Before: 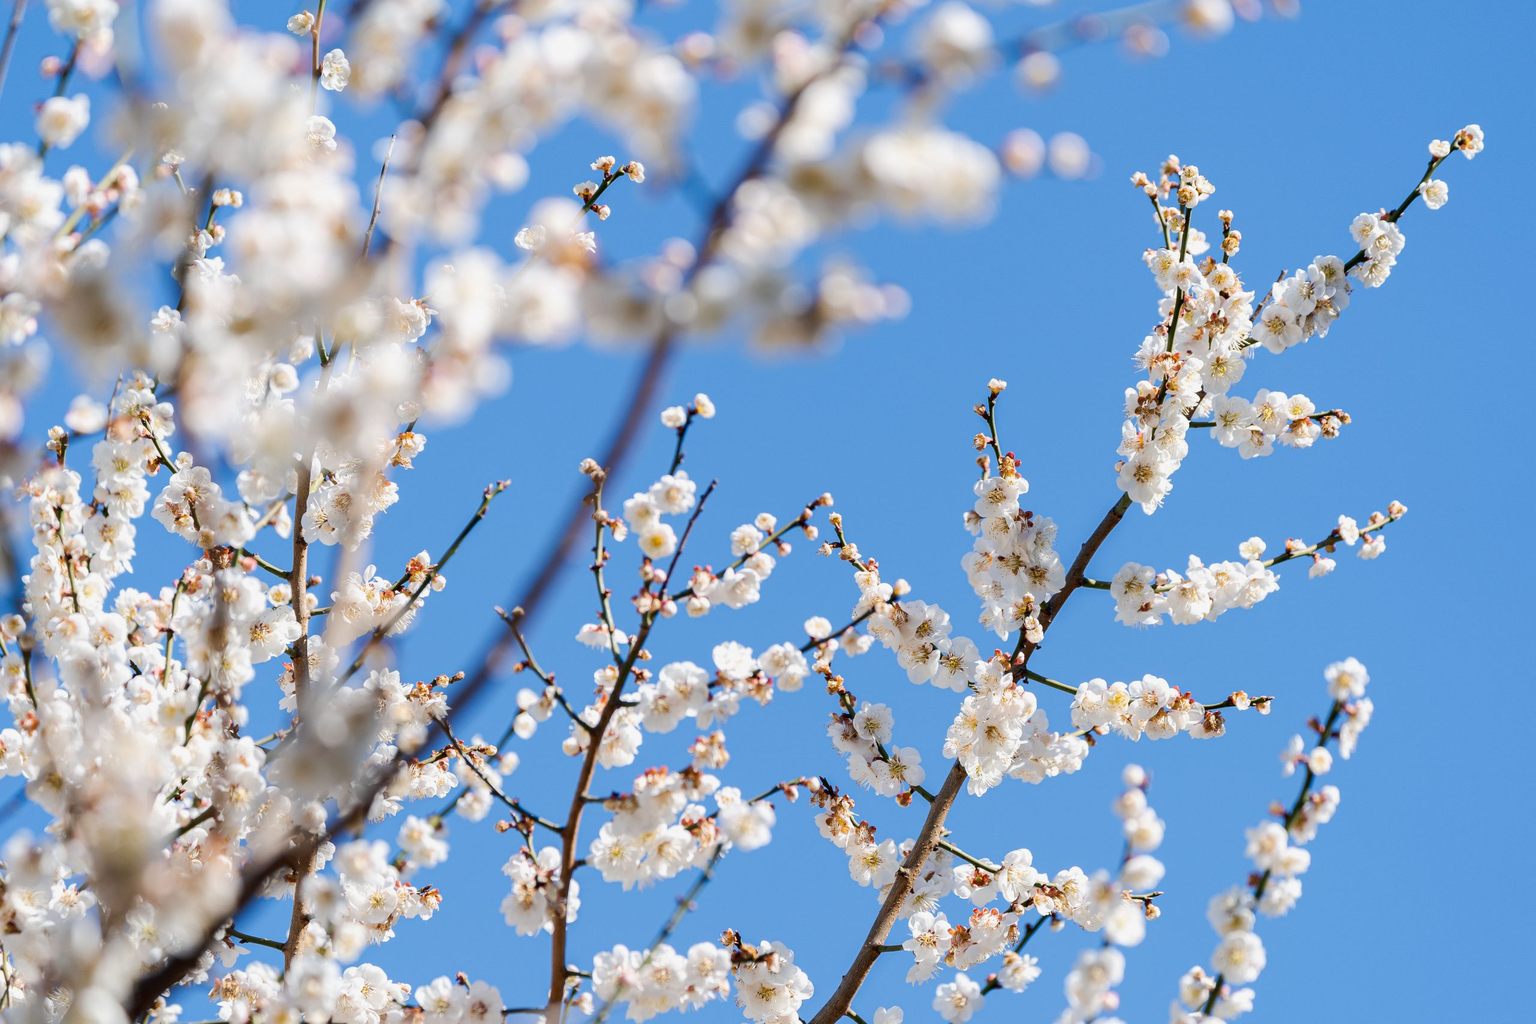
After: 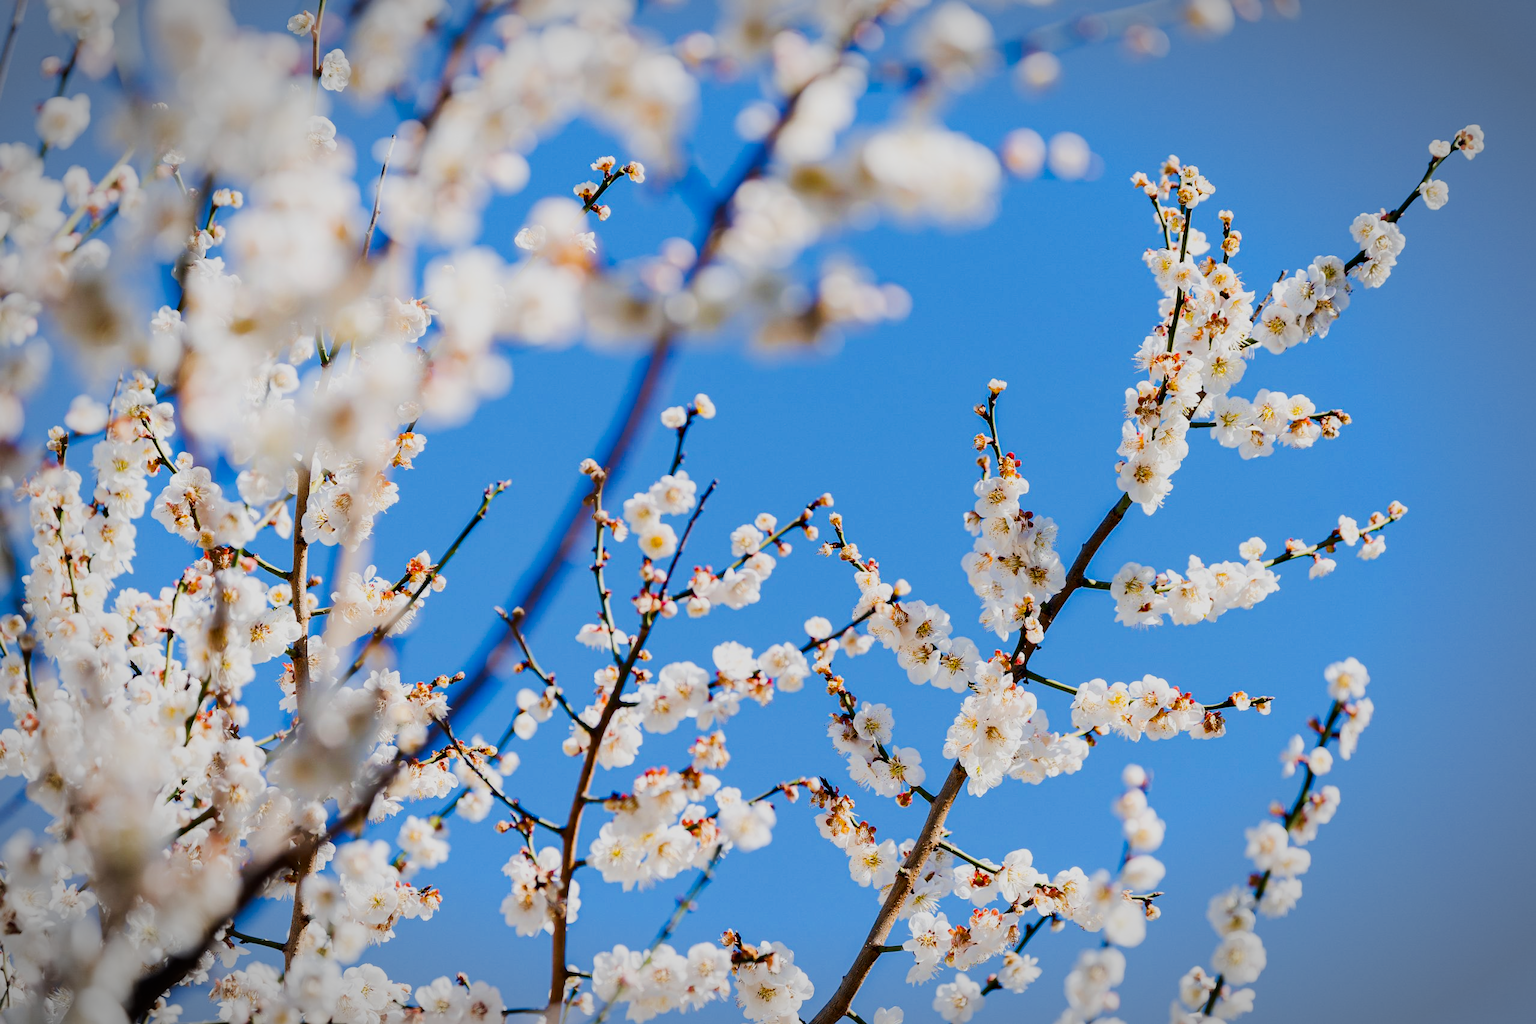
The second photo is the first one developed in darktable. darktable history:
vignetting: automatic ratio true
sigmoid: on, module defaults
color zones: curves: ch0 [(0, 0.613) (0.01, 0.613) (0.245, 0.448) (0.498, 0.529) (0.642, 0.665) (0.879, 0.777) (0.99, 0.613)]; ch1 [(0, 0) (0.143, 0) (0.286, 0) (0.429, 0) (0.571, 0) (0.714, 0) (0.857, 0)], mix -131.09%
